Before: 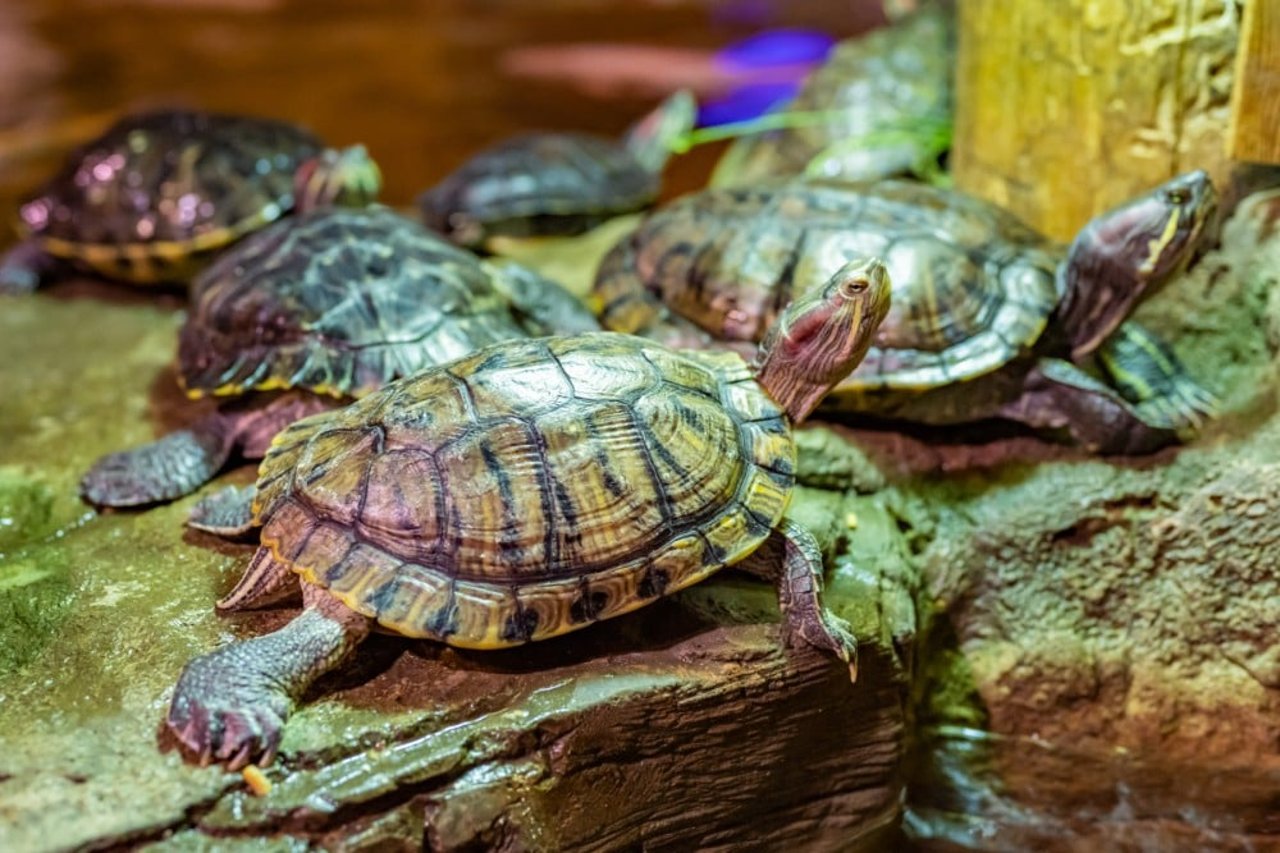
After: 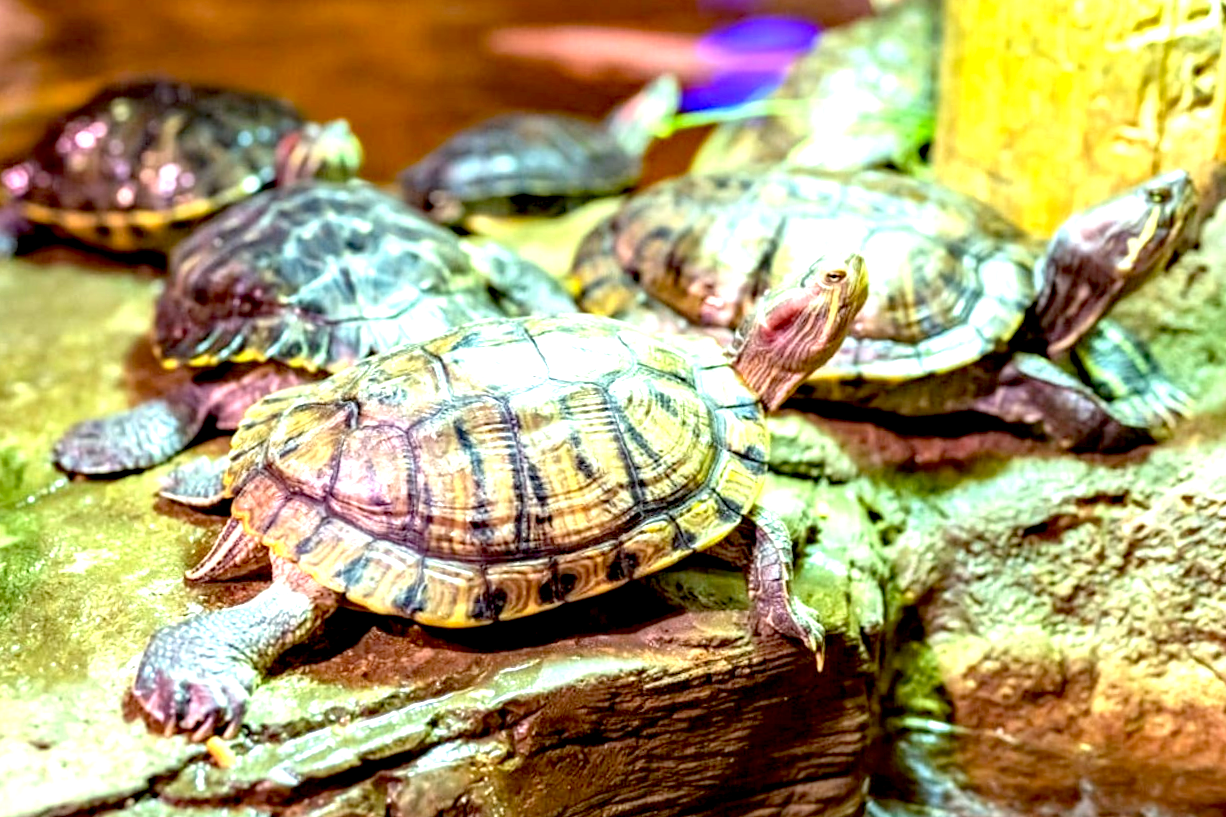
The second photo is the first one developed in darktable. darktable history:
crop and rotate: angle -1.69°
exposure: black level correction 0.009, exposure 1.425 EV, compensate highlight preservation false
color zones: curves: ch0 [(0, 0.5) (0.143, 0.5) (0.286, 0.5) (0.429, 0.5) (0.62, 0.489) (0.714, 0.445) (0.844, 0.496) (1, 0.5)]; ch1 [(0, 0.5) (0.143, 0.5) (0.286, 0.5) (0.429, 0.5) (0.571, 0.5) (0.714, 0.523) (0.857, 0.5) (1, 0.5)]
